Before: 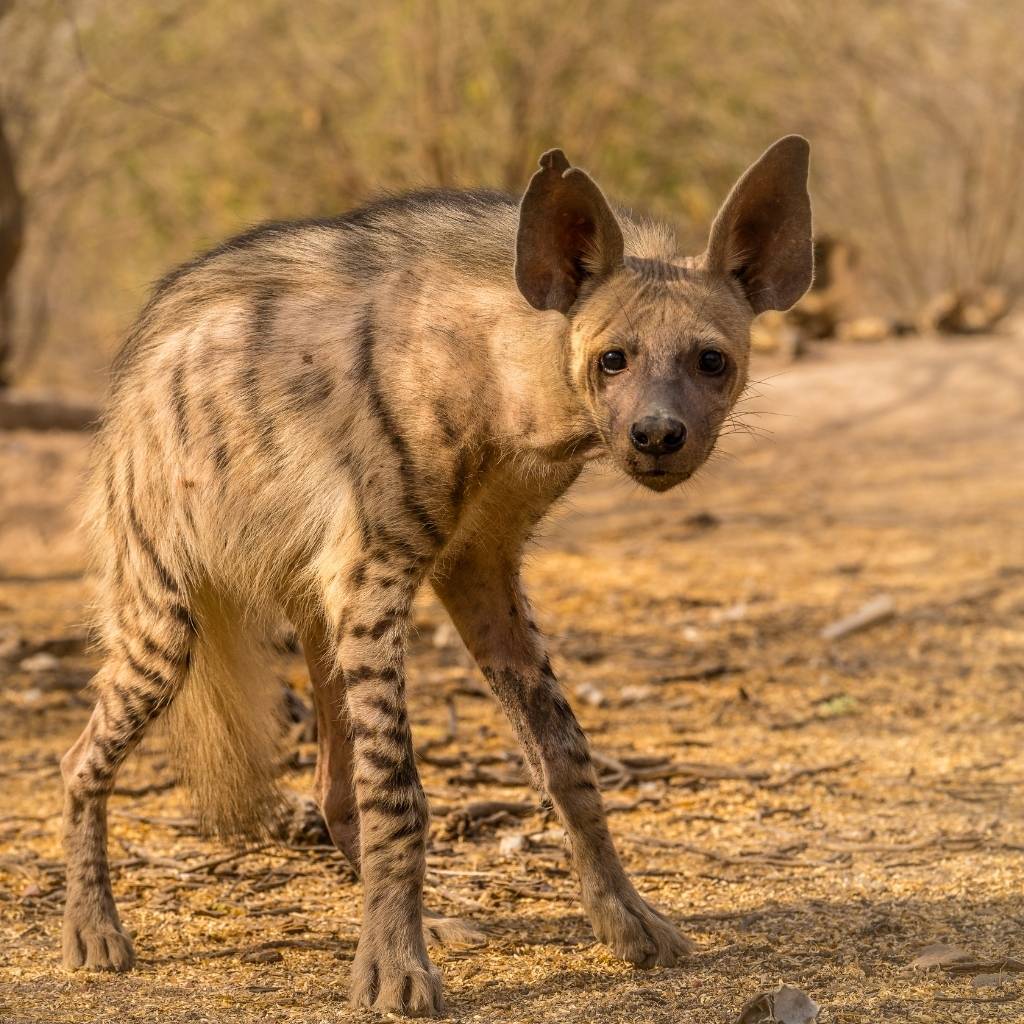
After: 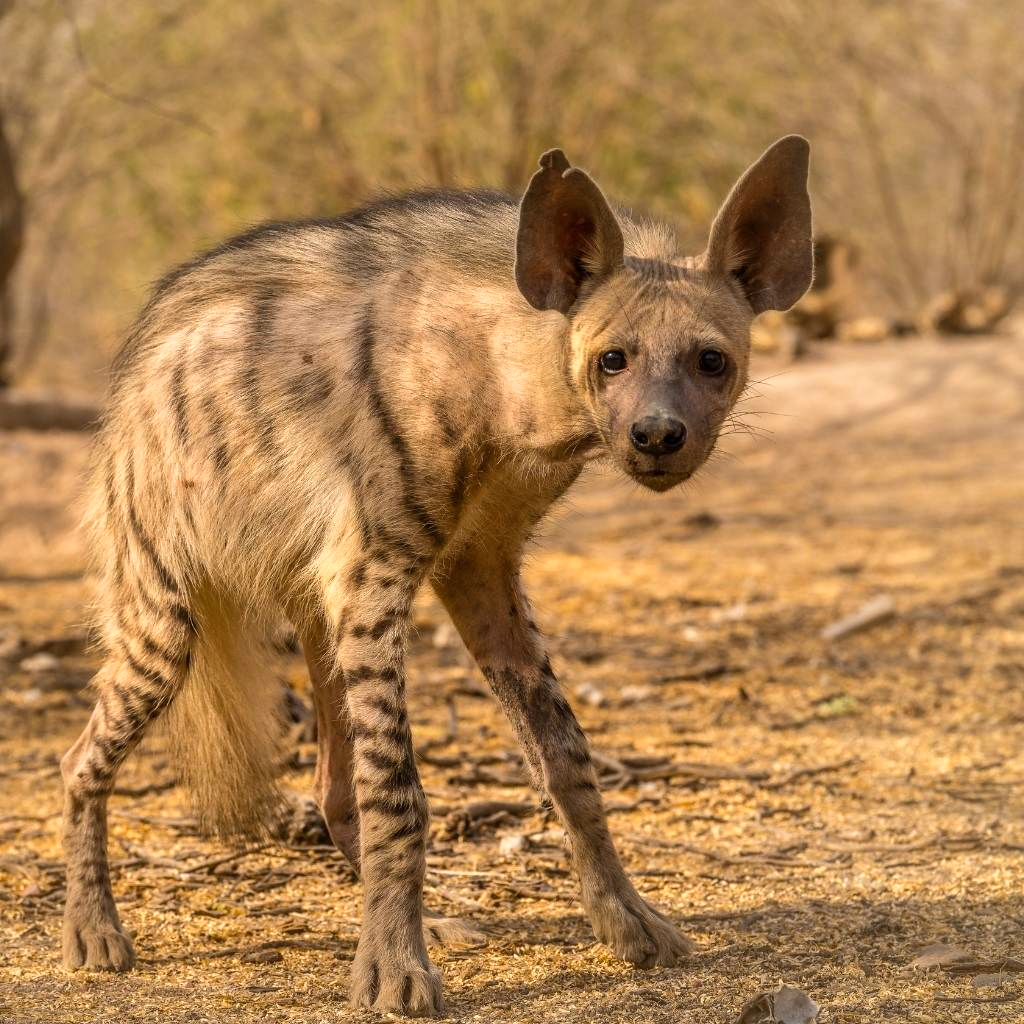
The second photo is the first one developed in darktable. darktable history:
exposure: exposure 0.191 EV, compensate exposure bias true, compensate highlight preservation false
shadows and highlights: radius 131.25, highlights color adjustment 41.7%, soften with gaussian
